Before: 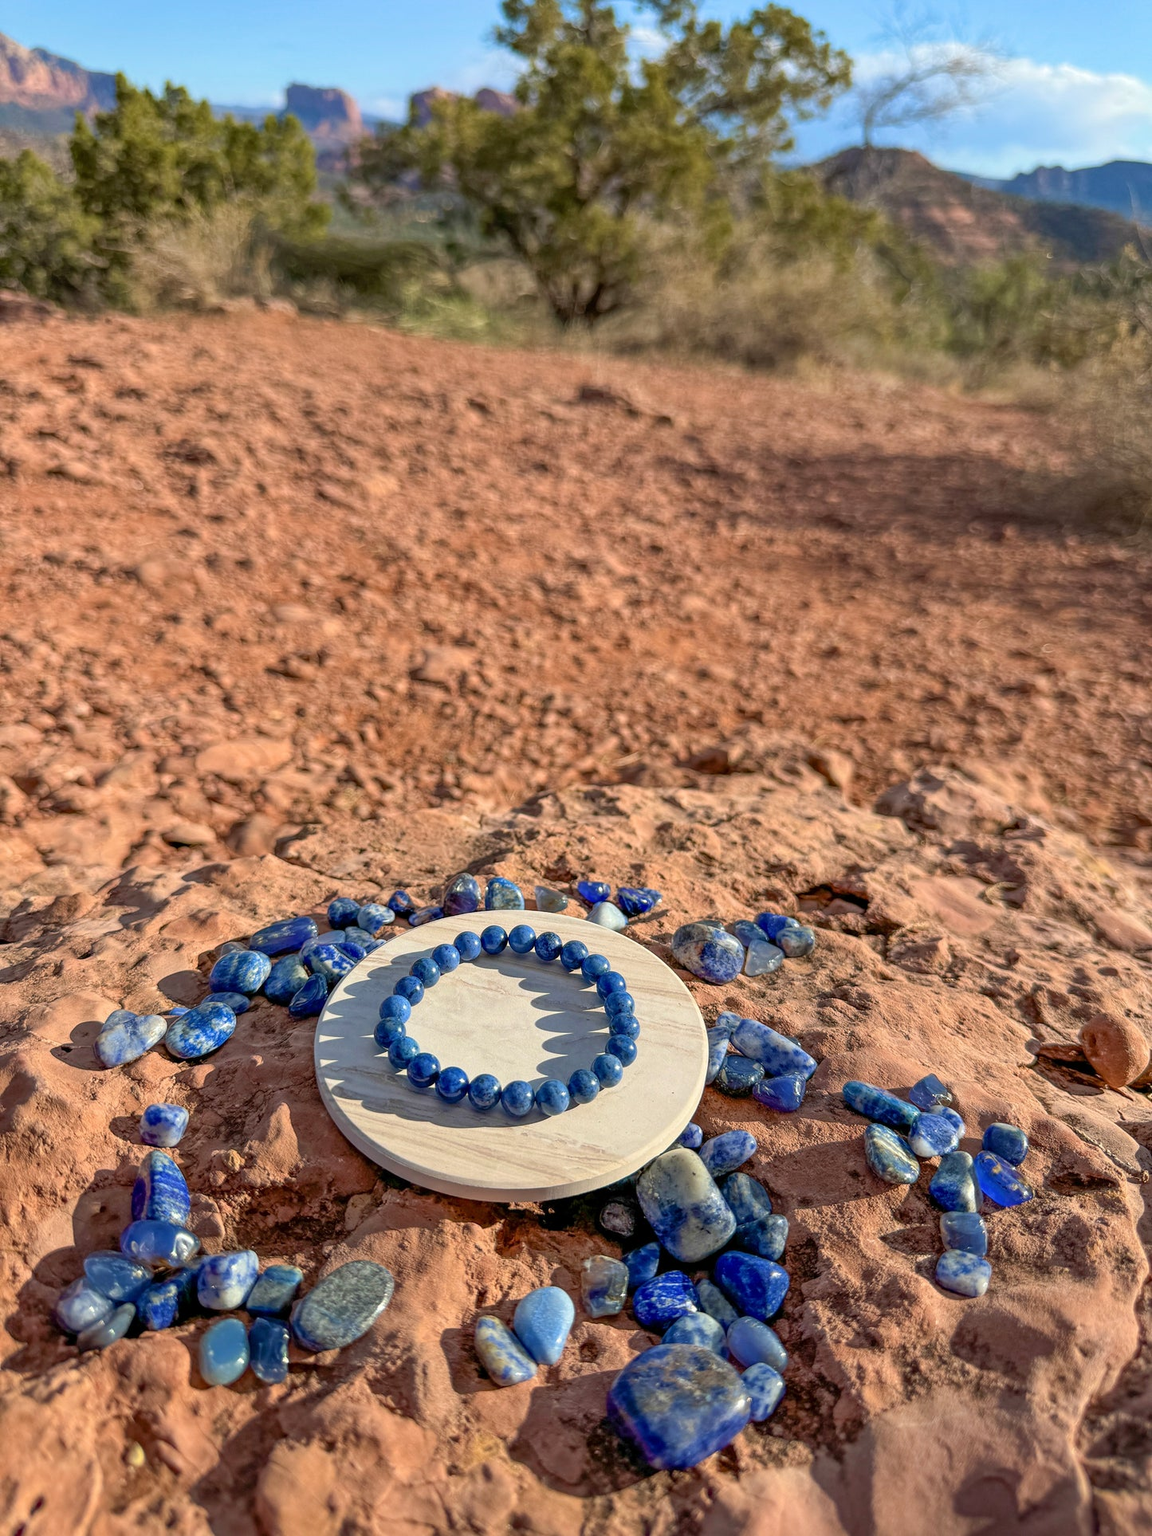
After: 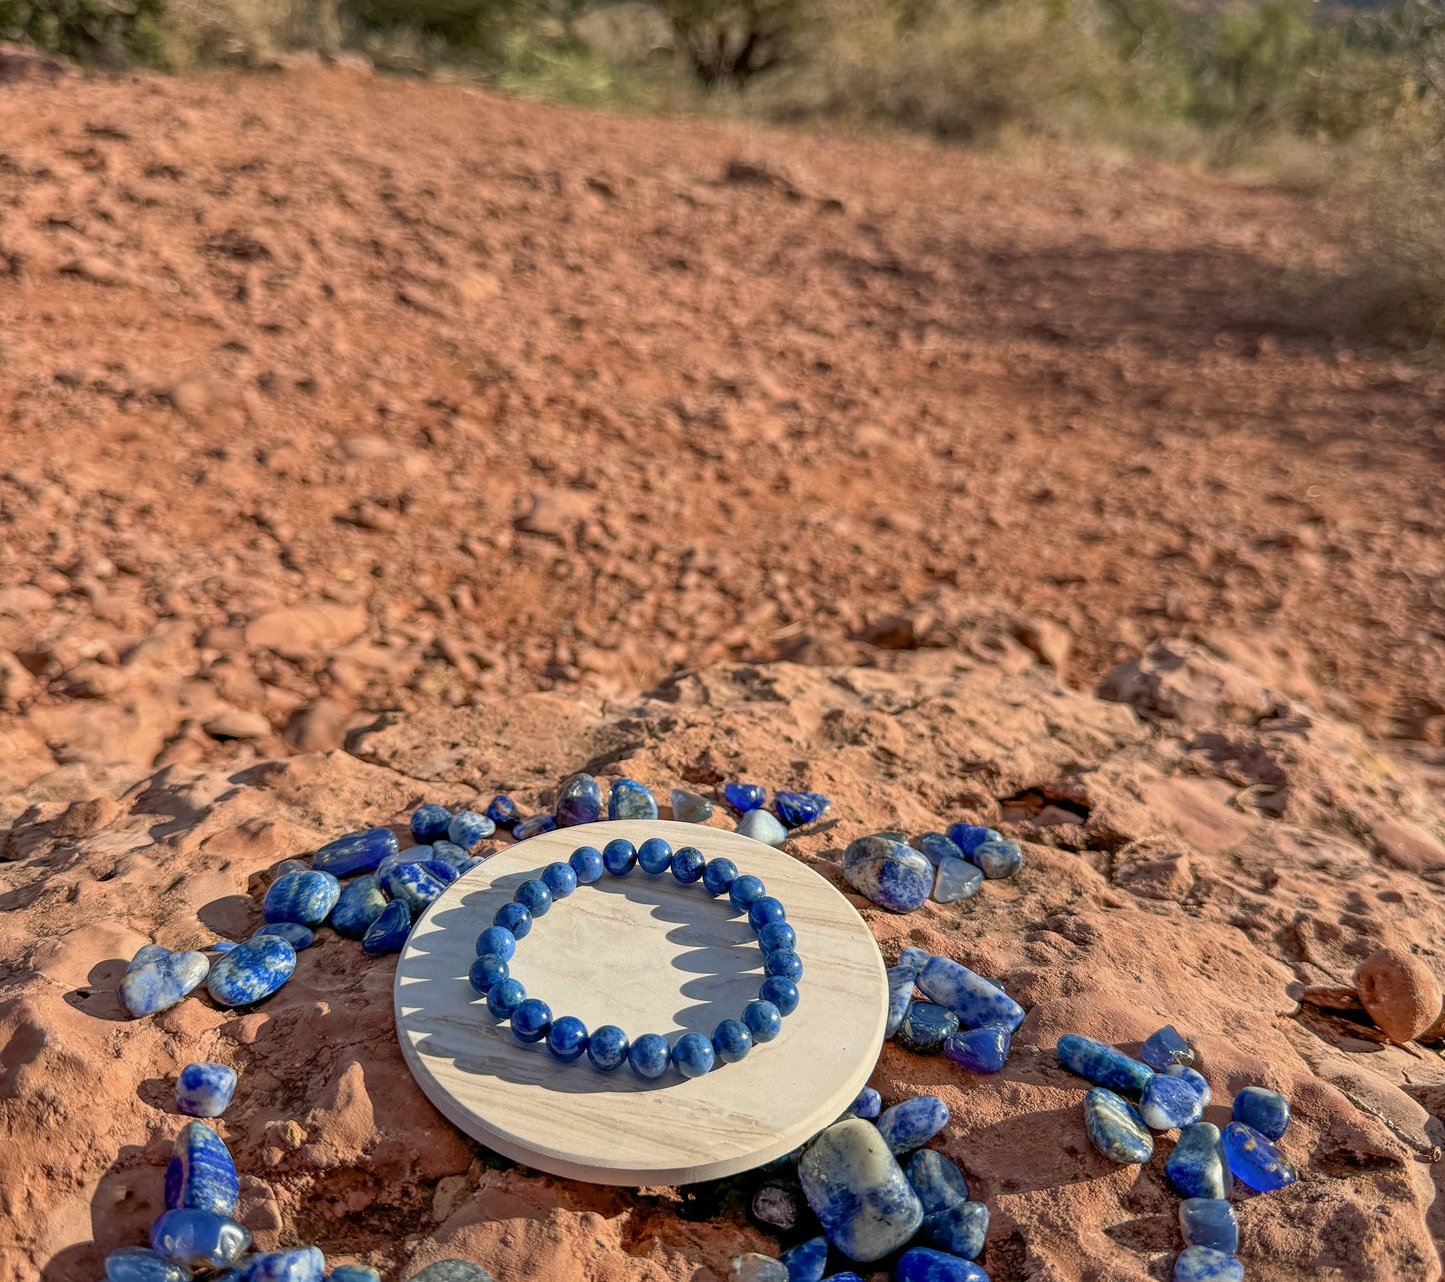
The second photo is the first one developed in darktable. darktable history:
exposure: exposure -0.116 EV, compensate exposure bias true, compensate highlight preservation false
crop: top 16.727%, bottom 16.727%
